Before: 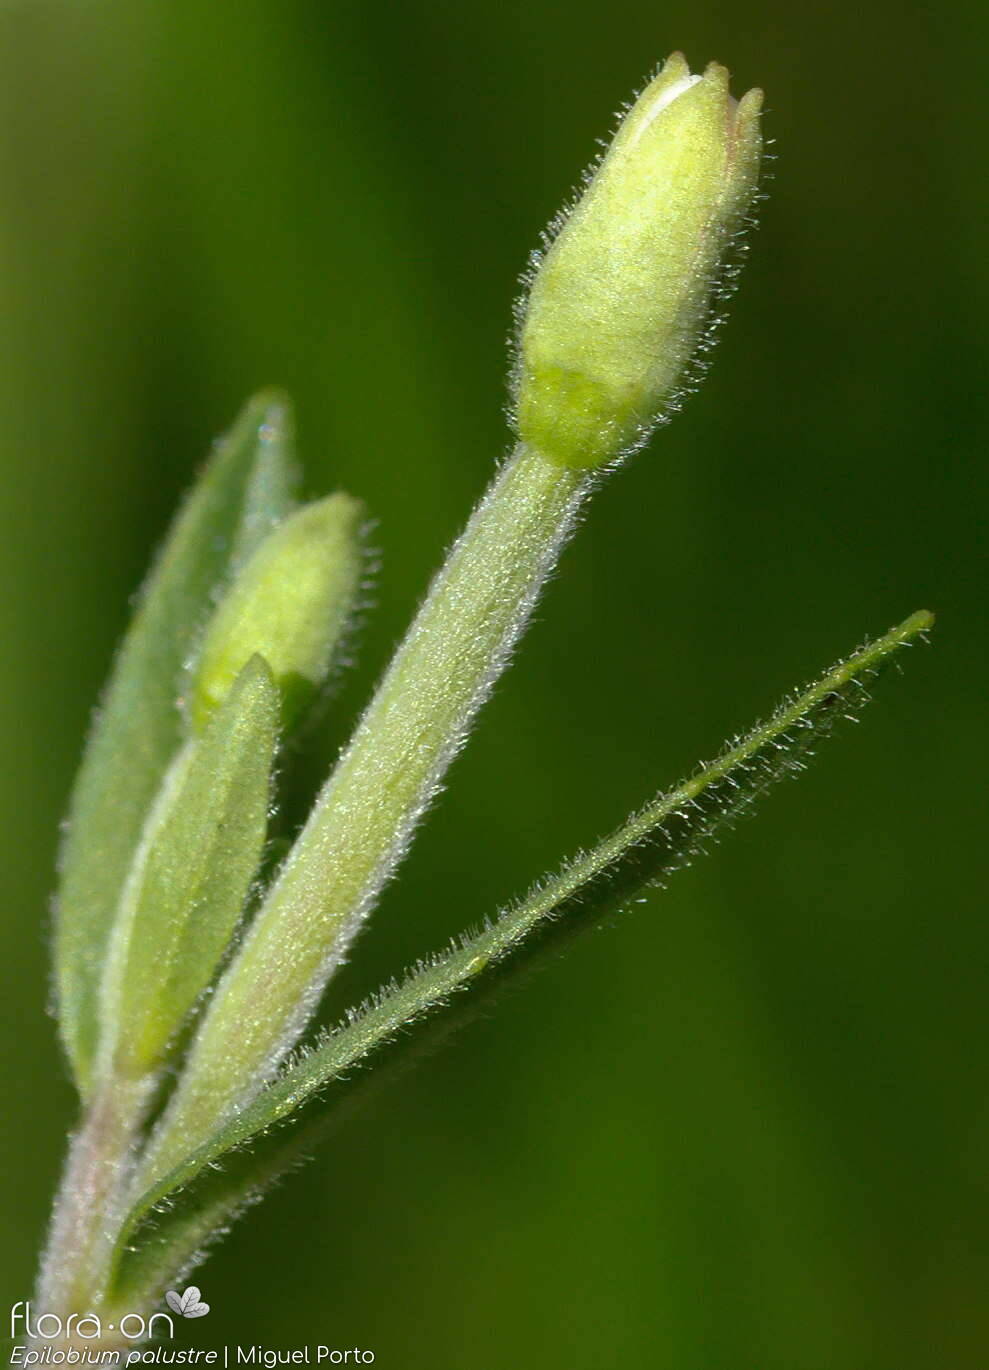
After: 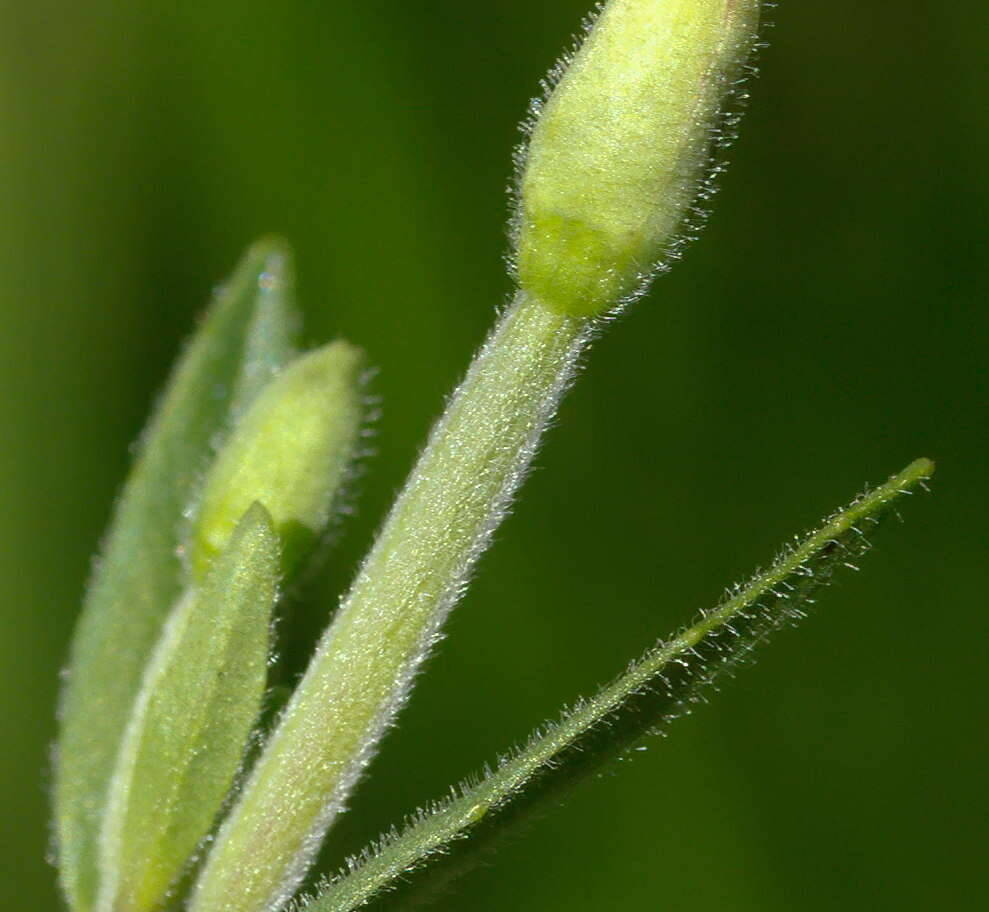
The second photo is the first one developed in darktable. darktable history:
crop: top 11.151%, bottom 22.213%
